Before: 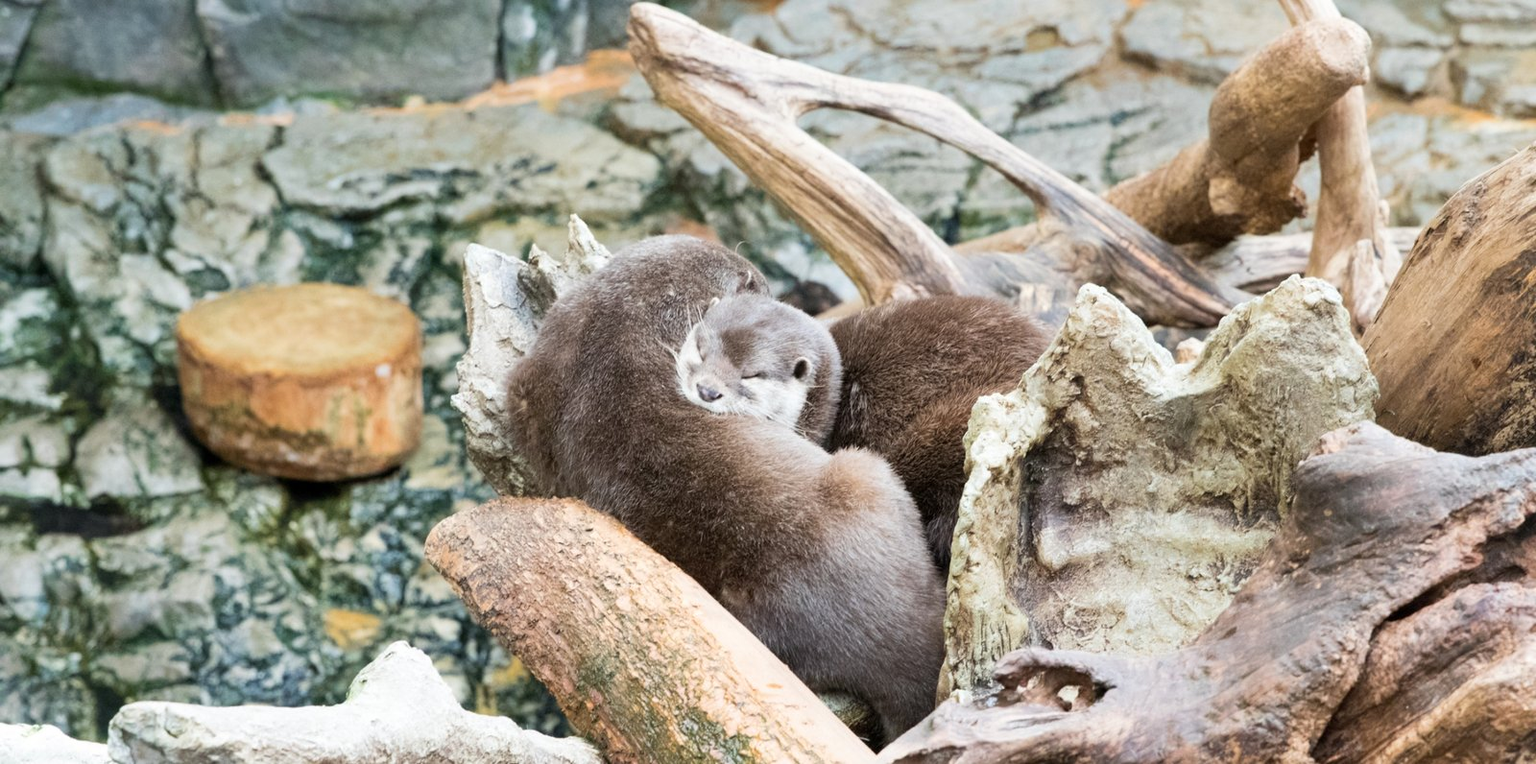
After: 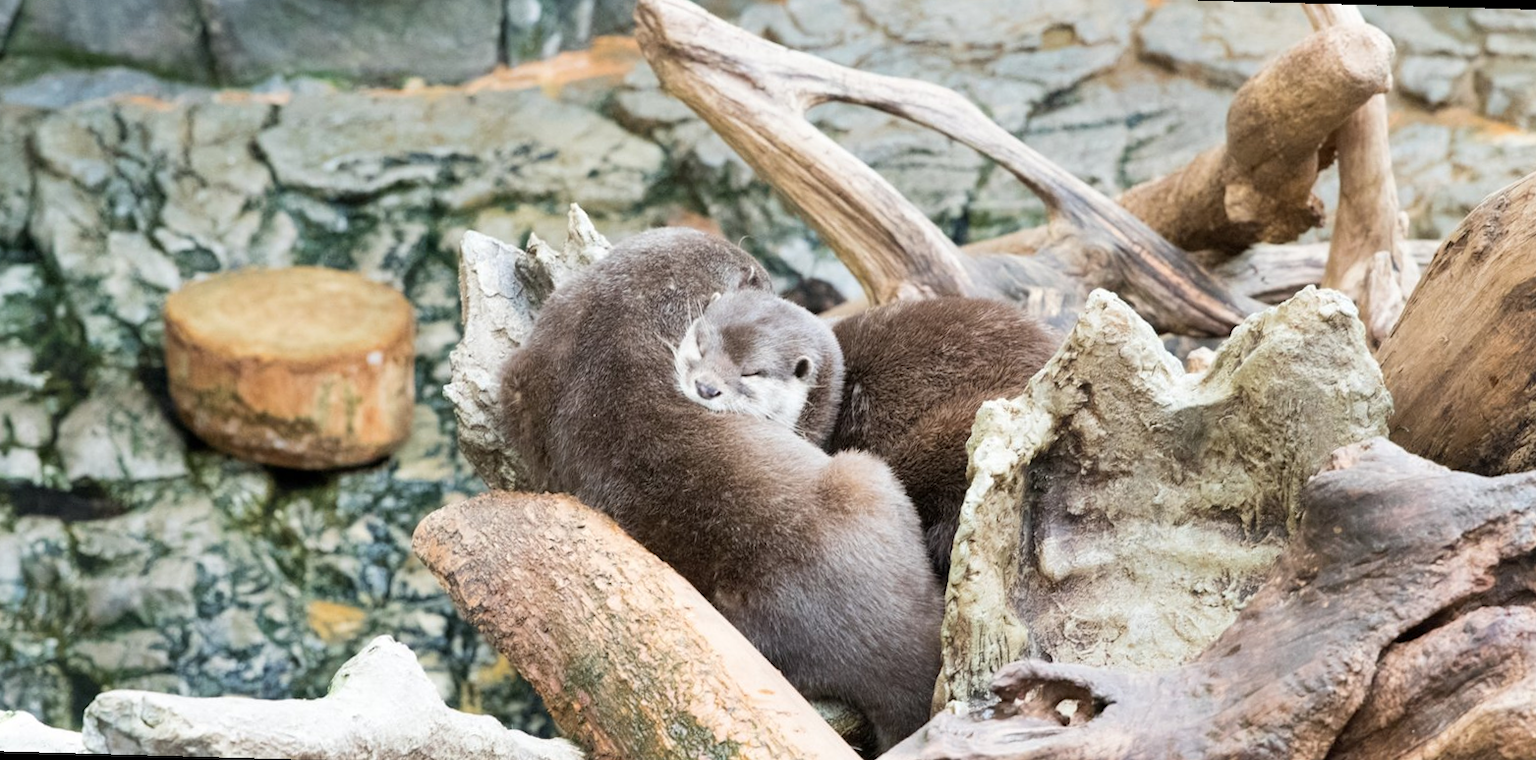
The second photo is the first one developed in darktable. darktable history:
contrast brightness saturation: saturation -0.05
rotate and perspective: rotation 1.57°, crop left 0.018, crop right 0.982, crop top 0.039, crop bottom 0.961
